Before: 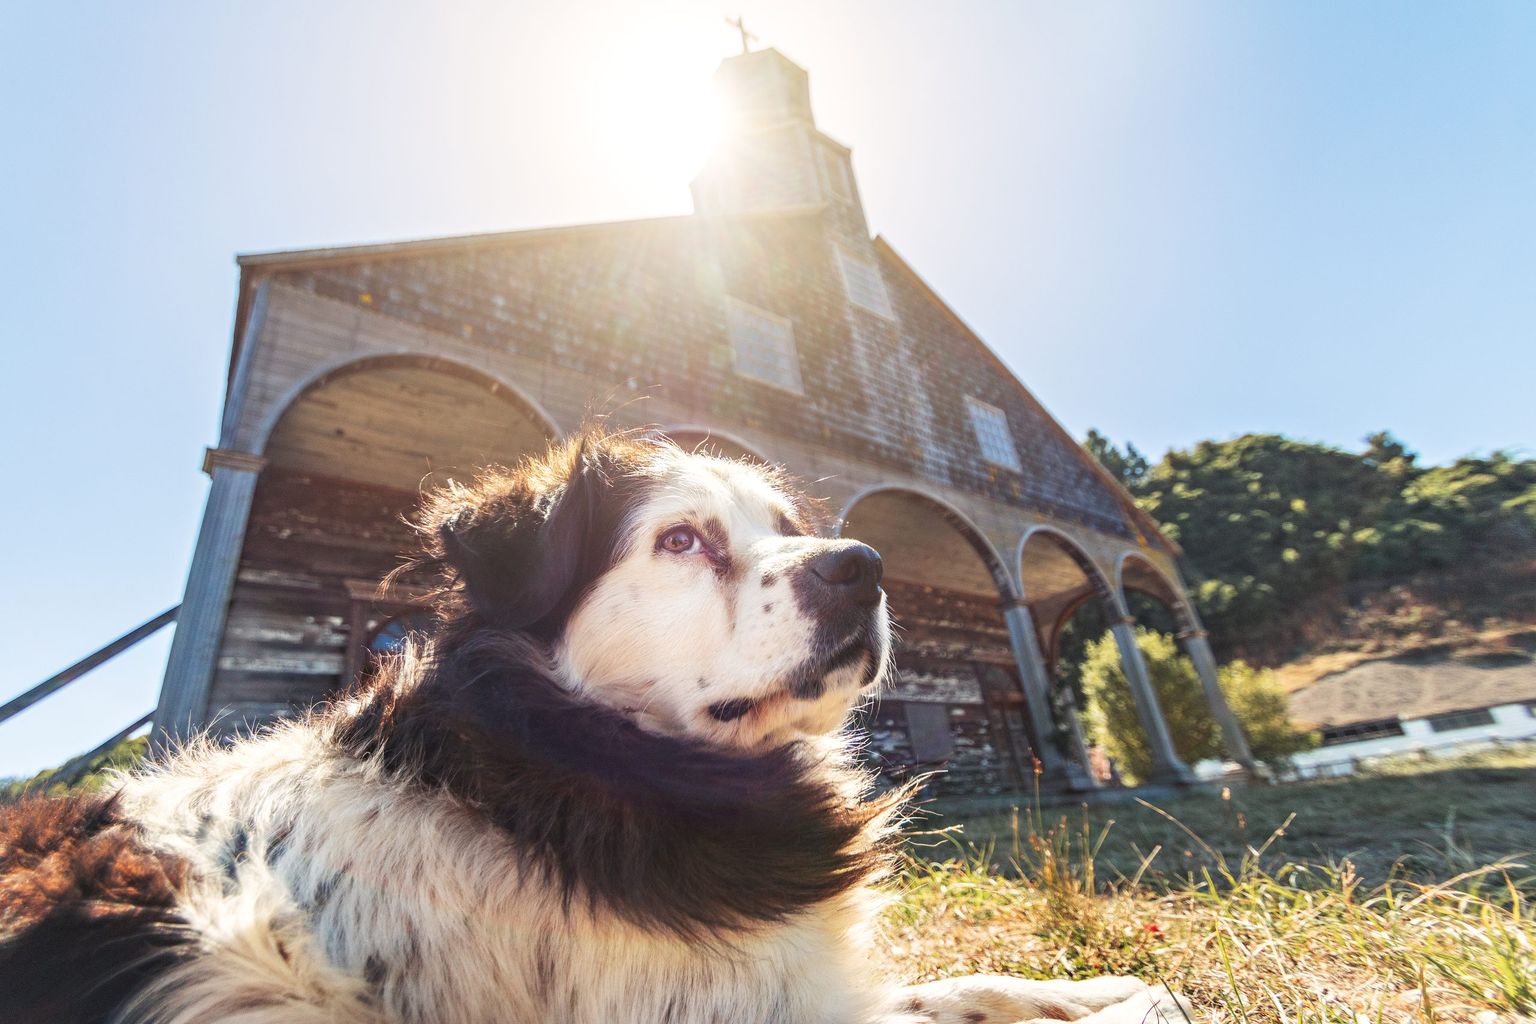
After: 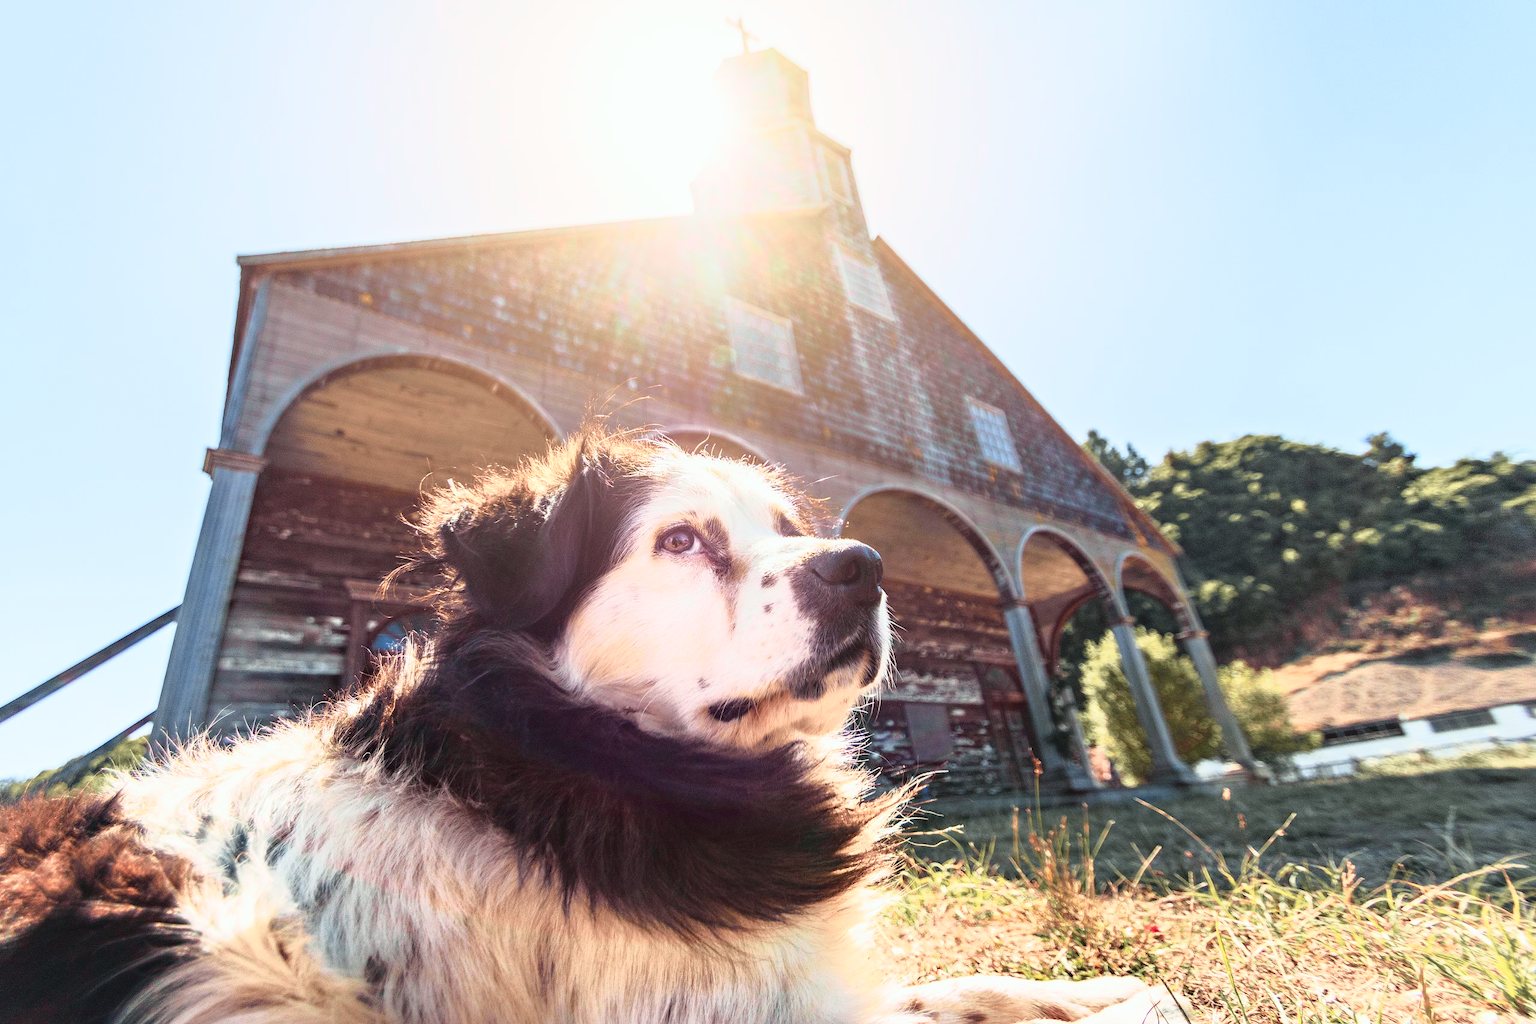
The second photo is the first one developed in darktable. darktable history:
color correction: saturation 0.98
levels: levels [0, 0.492, 0.984]
tone curve: curves: ch0 [(0, 0) (0.105, 0.068) (0.195, 0.162) (0.283, 0.283) (0.384, 0.404) (0.485, 0.531) (0.638, 0.681) (0.795, 0.879) (1, 0.977)]; ch1 [(0, 0) (0.161, 0.092) (0.35, 0.33) (0.379, 0.401) (0.456, 0.469) (0.504, 0.501) (0.512, 0.523) (0.58, 0.597) (0.635, 0.646) (1, 1)]; ch2 [(0, 0) (0.371, 0.362) (0.437, 0.437) (0.5, 0.5) (0.53, 0.523) (0.56, 0.58) (0.622, 0.606) (1, 1)], color space Lab, independent channels, preserve colors none
